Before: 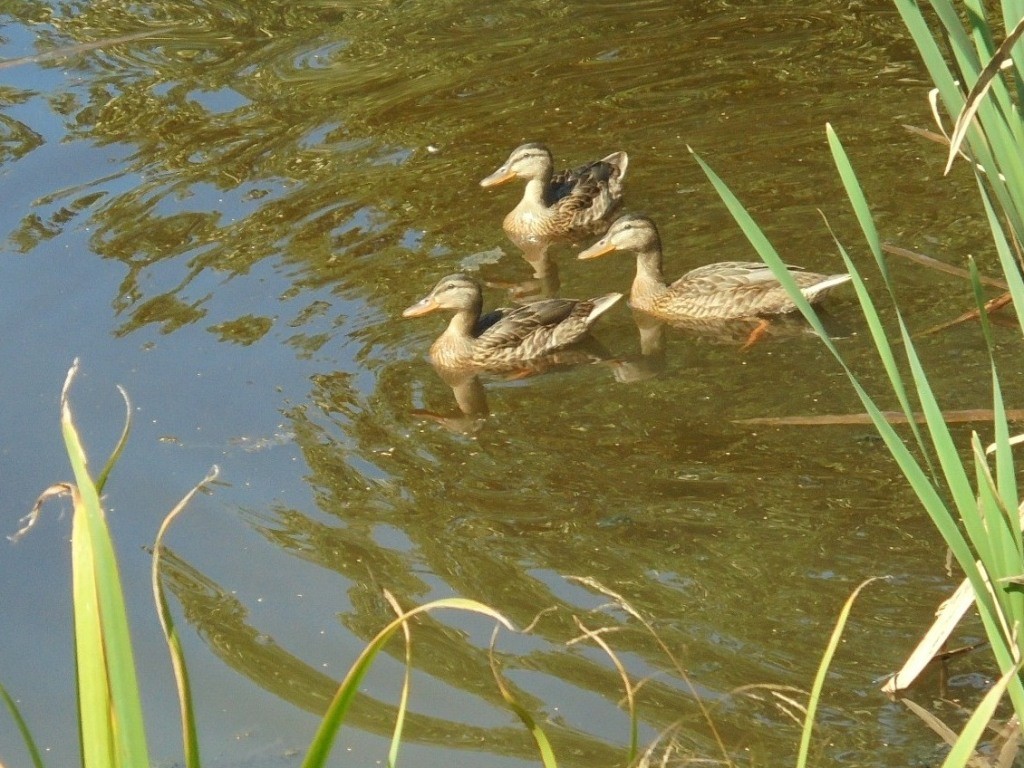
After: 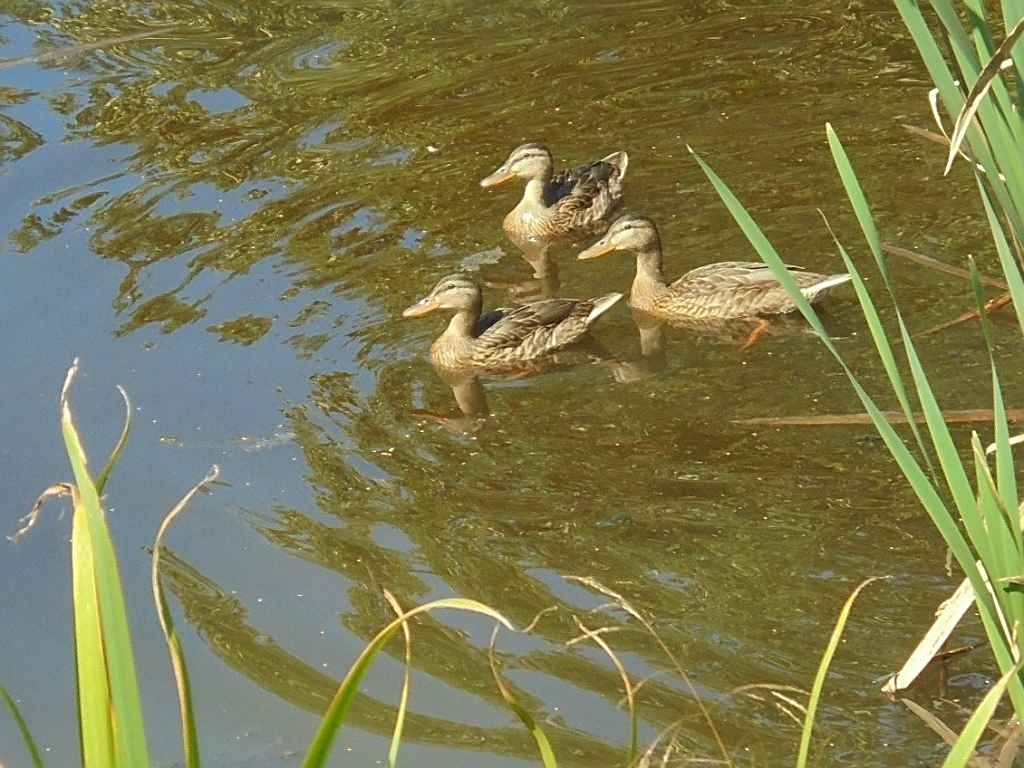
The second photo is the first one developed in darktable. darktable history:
sharpen: amount 0.564
shadows and highlights: on, module defaults
